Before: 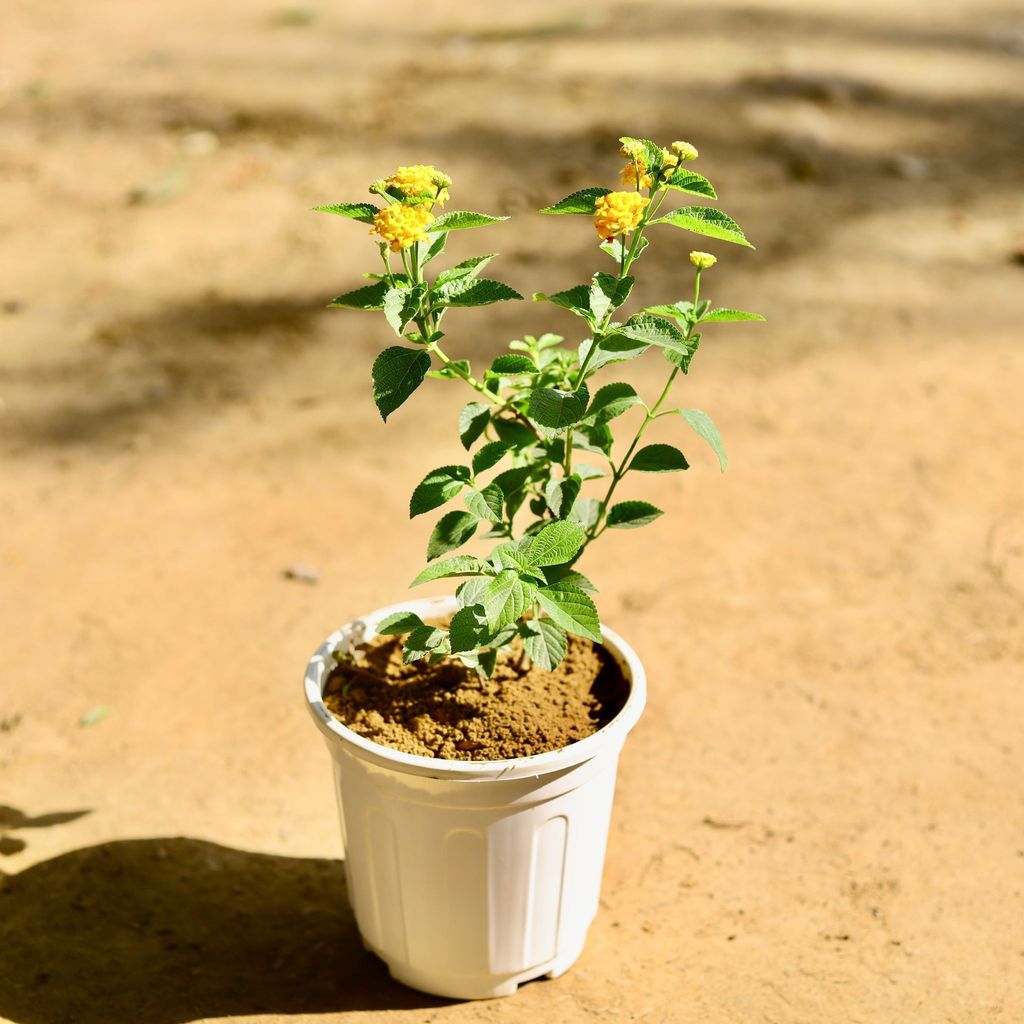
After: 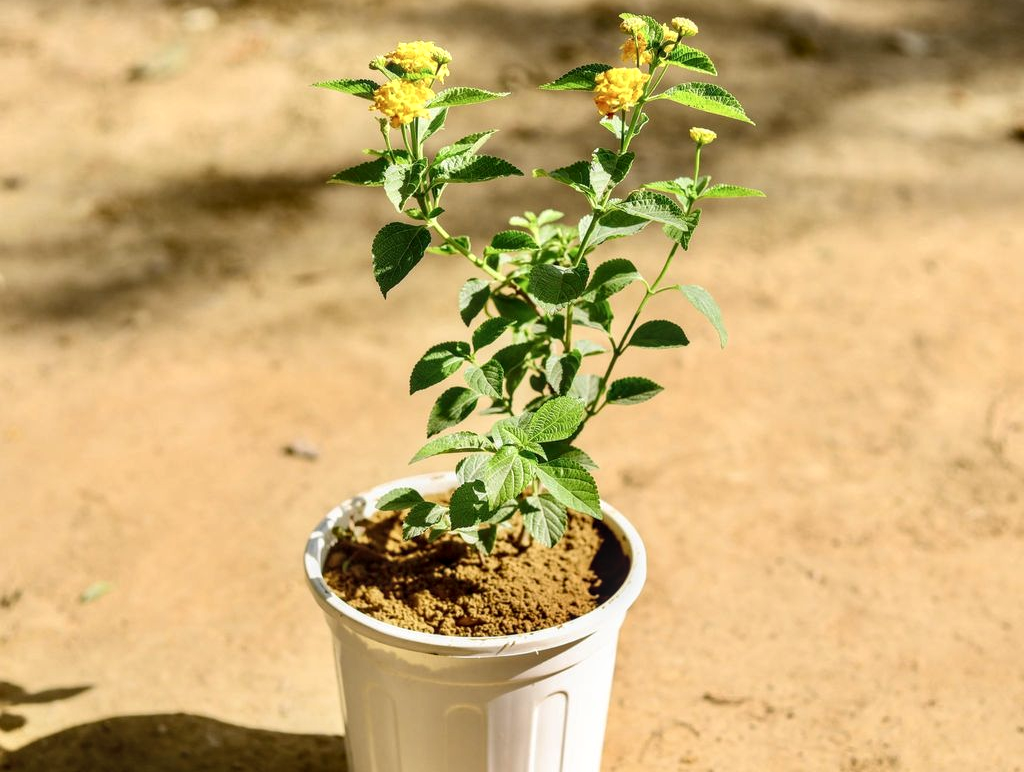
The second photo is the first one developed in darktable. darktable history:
crop and rotate: top 12.2%, bottom 12.394%
contrast brightness saturation: contrast 0.006, saturation -0.07
exposure: compensate exposure bias true, compensate highlight preservation false
local contrast: detail 130%
